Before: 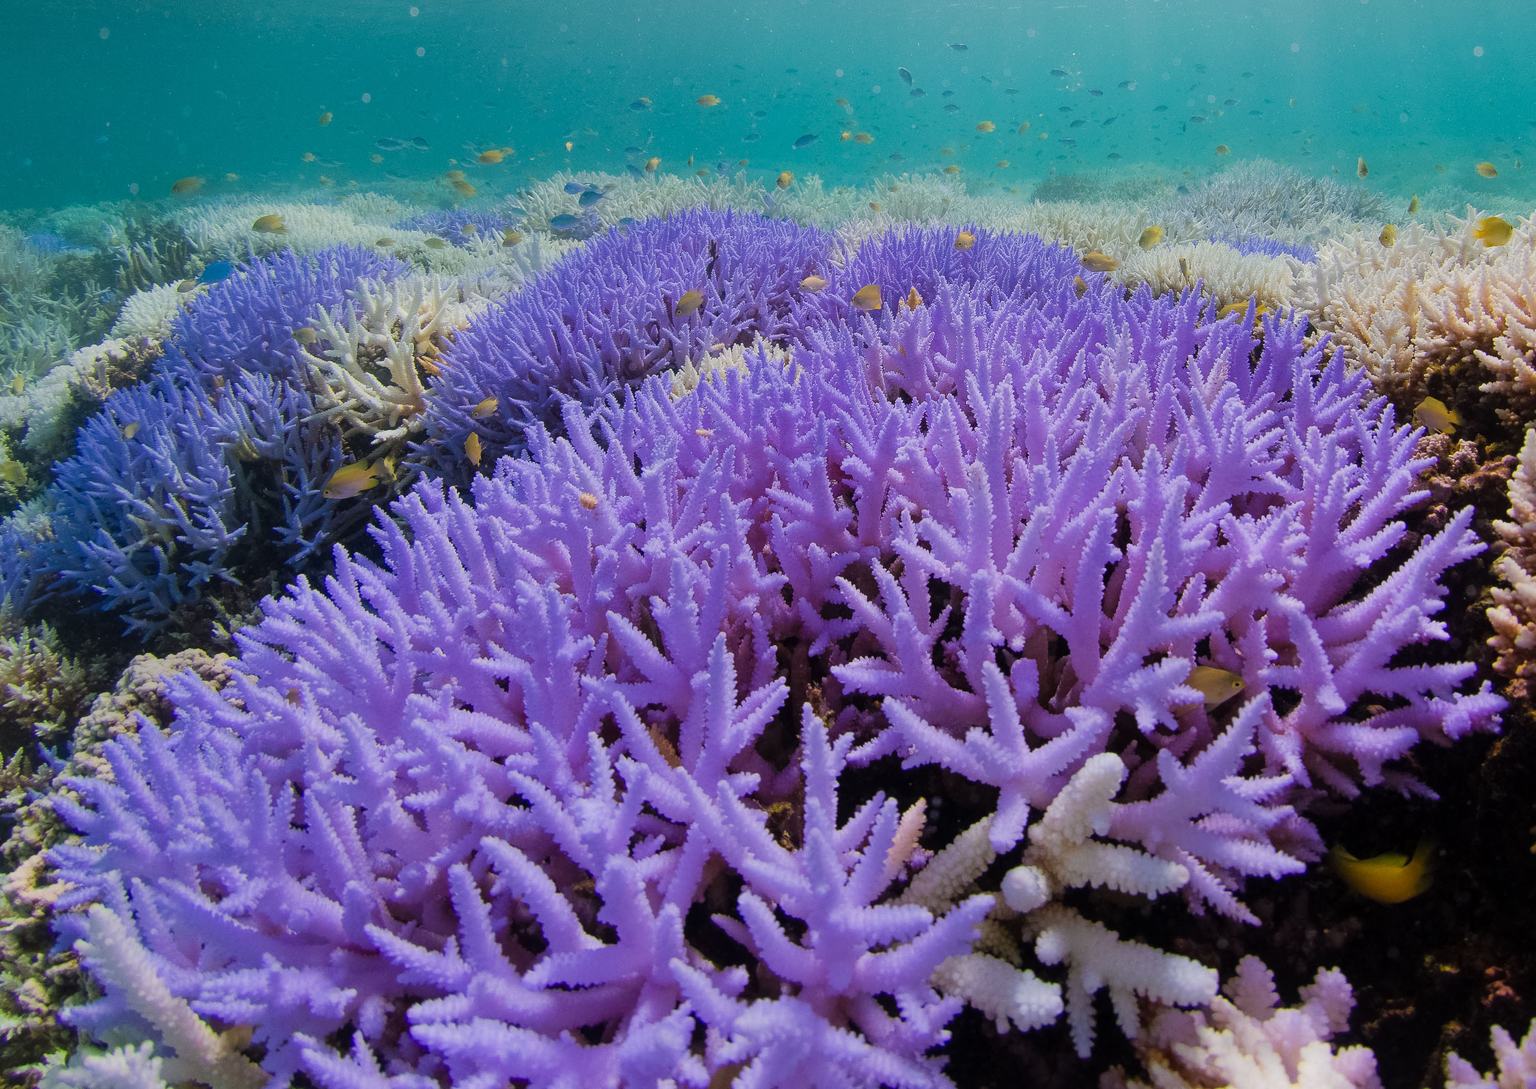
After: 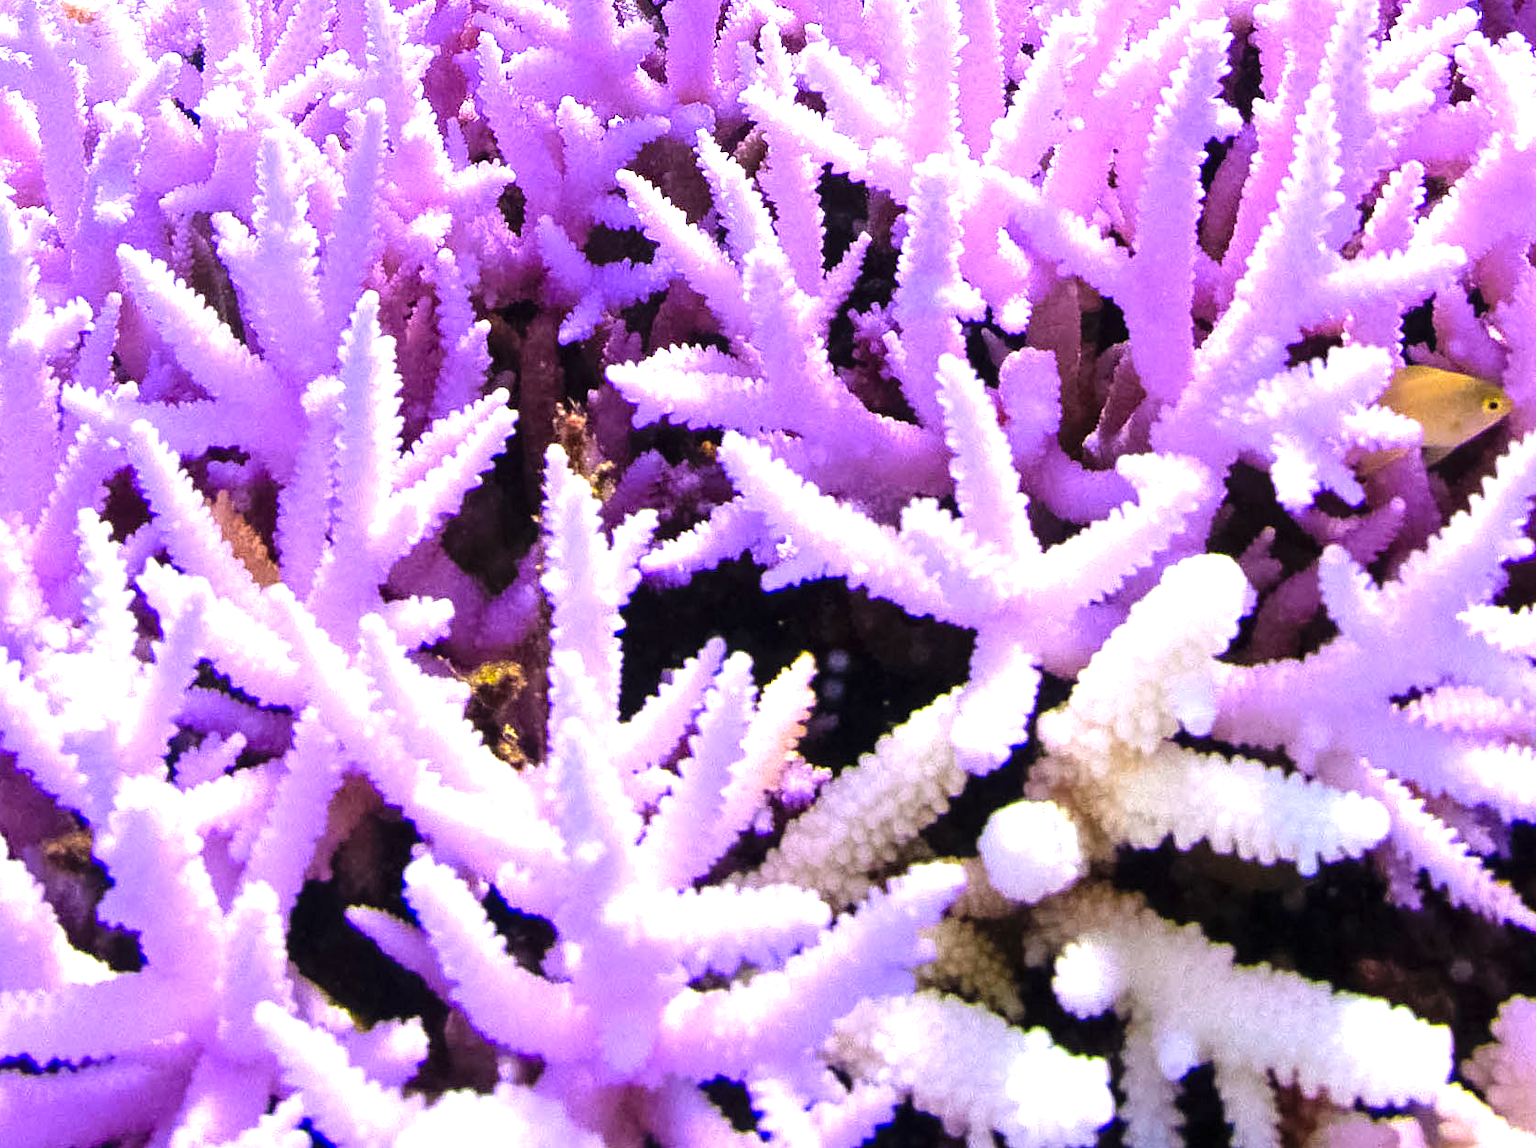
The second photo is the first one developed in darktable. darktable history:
levels: levels [0, 0.281, 0.562]
crop: left 35.976%, top 45.819%, right 18.162%, bottom 5.807%
